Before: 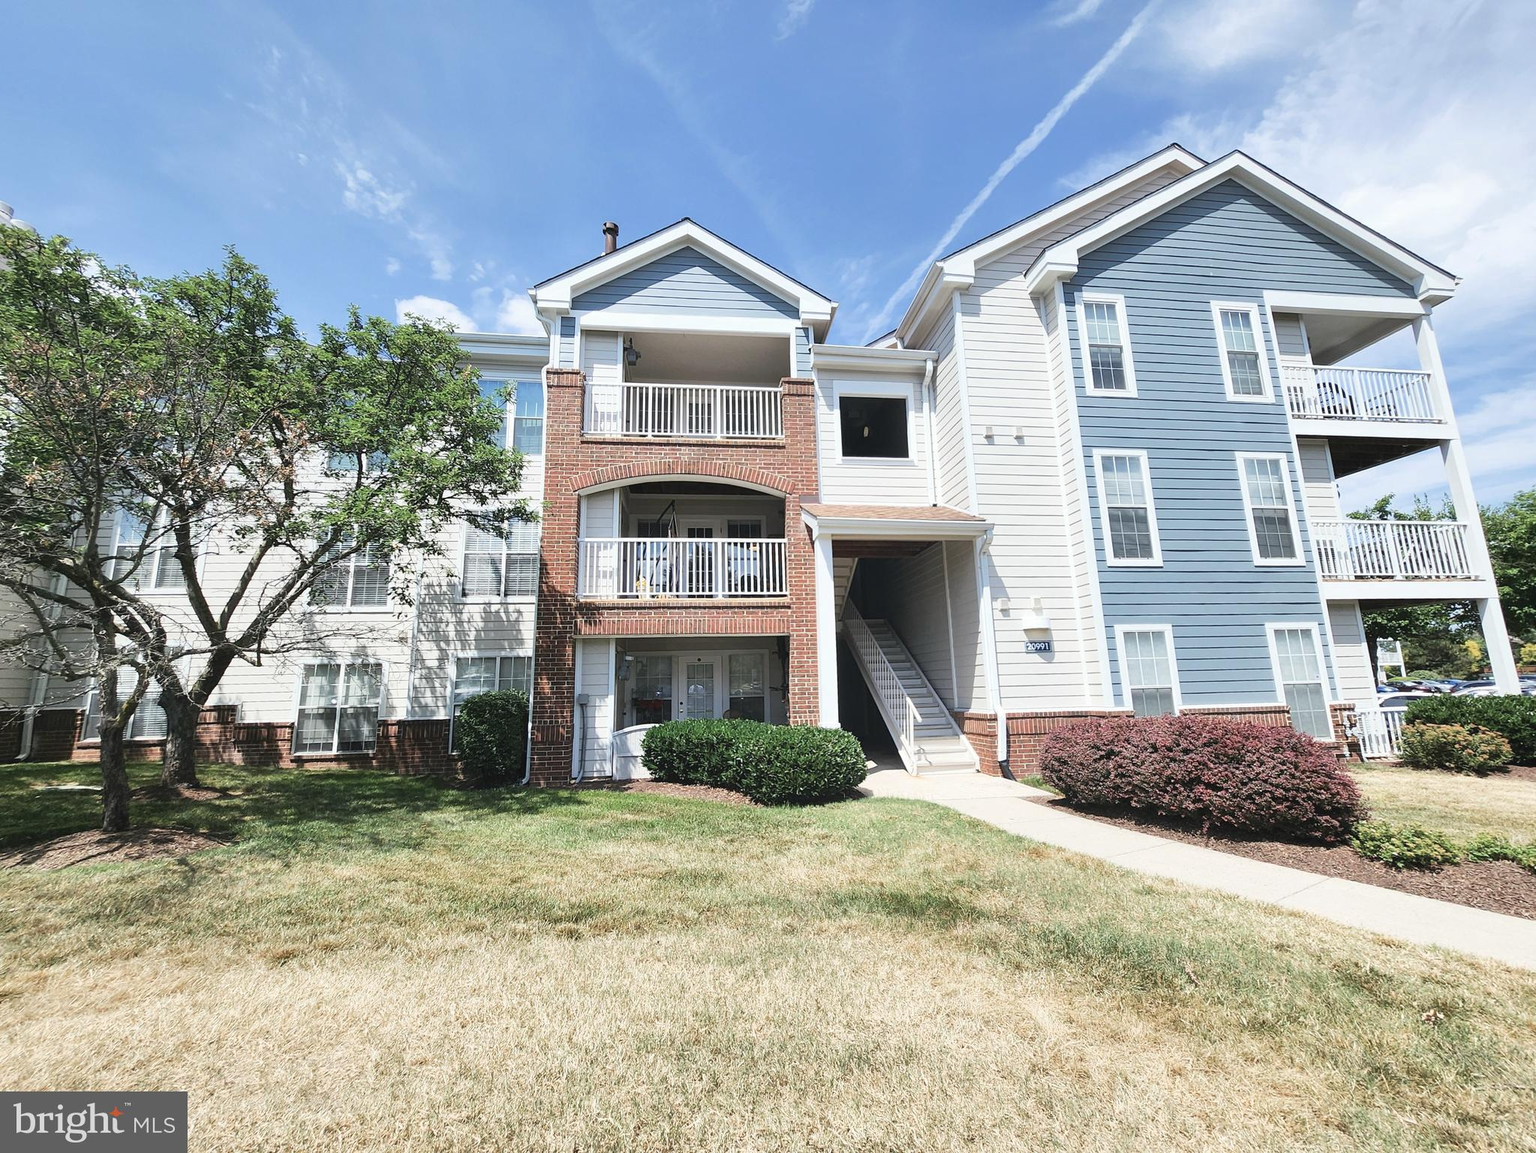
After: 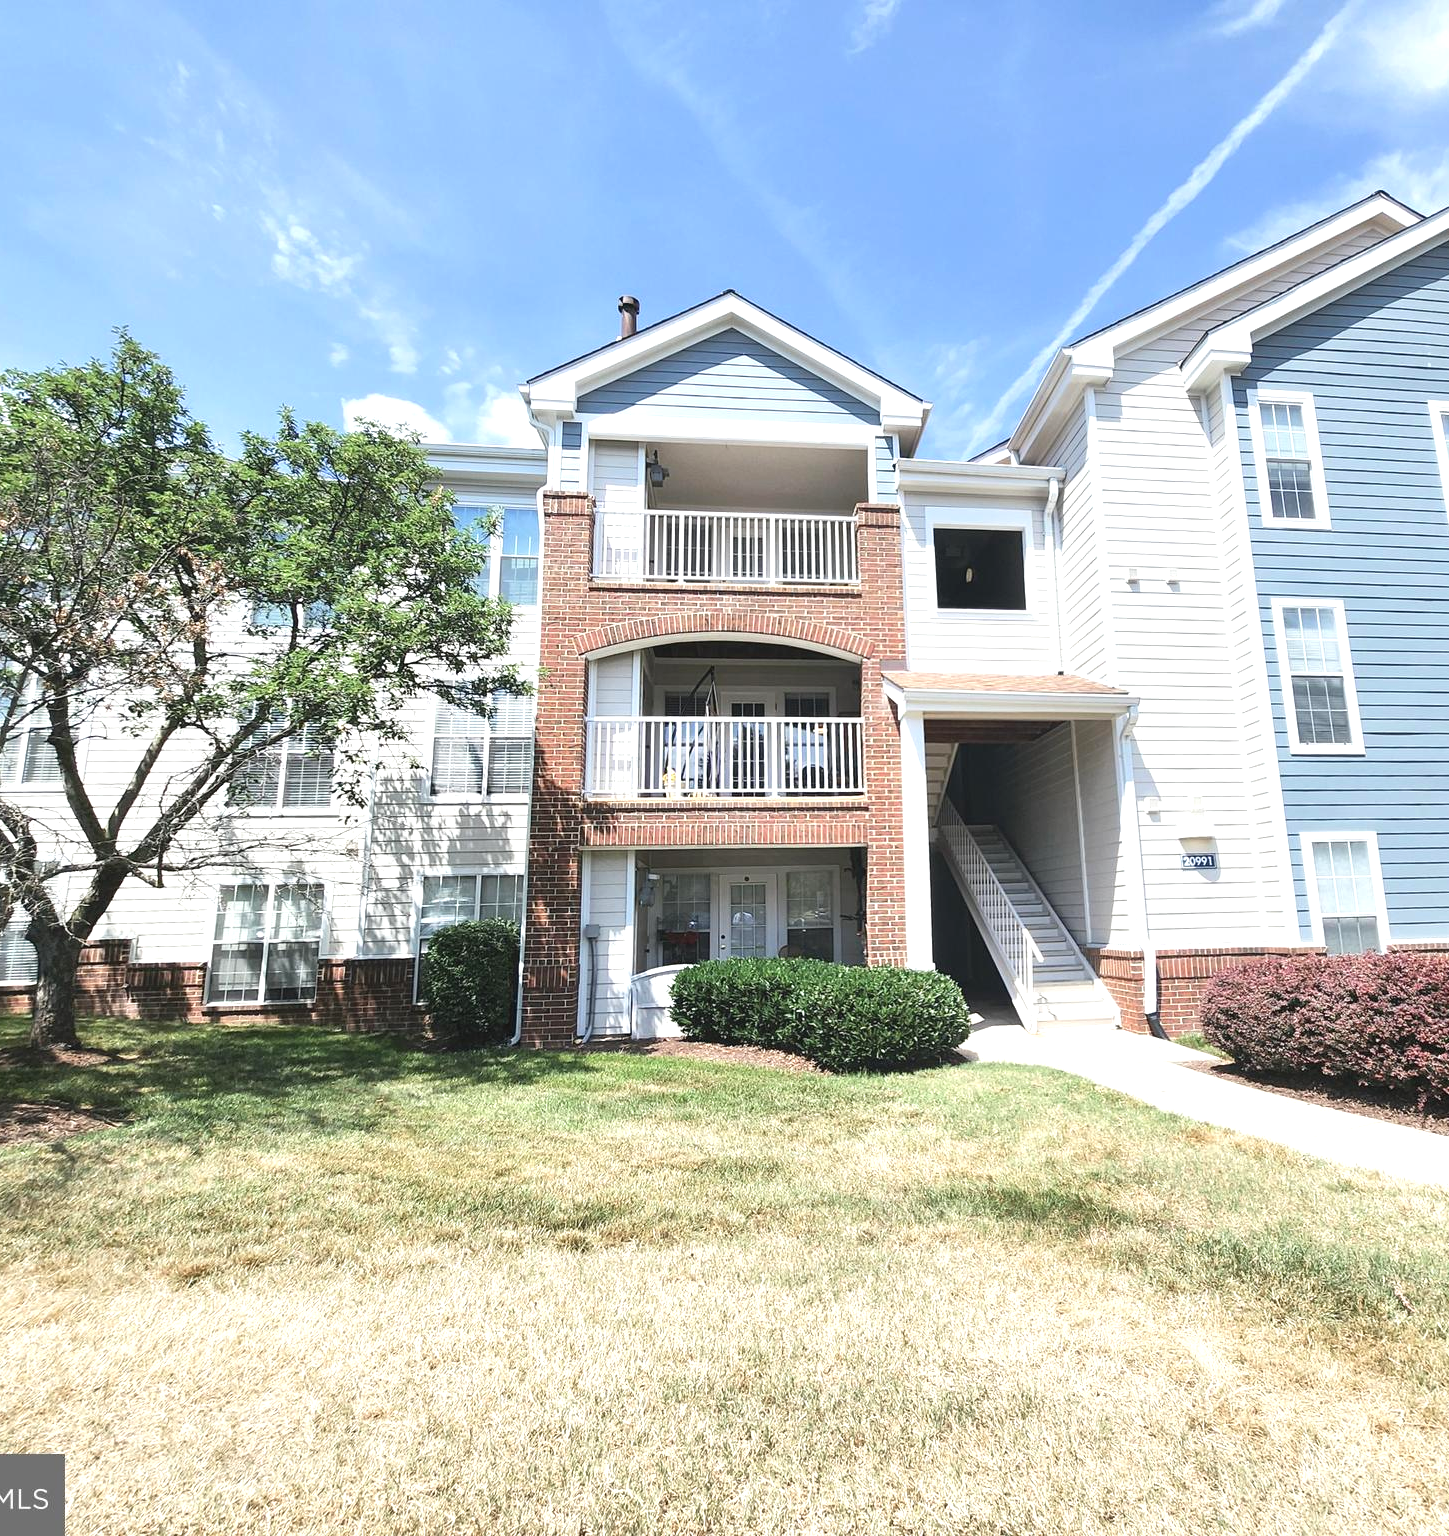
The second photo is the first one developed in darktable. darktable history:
crop and rotate: left 9.084%, right 20.117%
exposure: exposure 0.506 EV, compensate highlight preservation false
